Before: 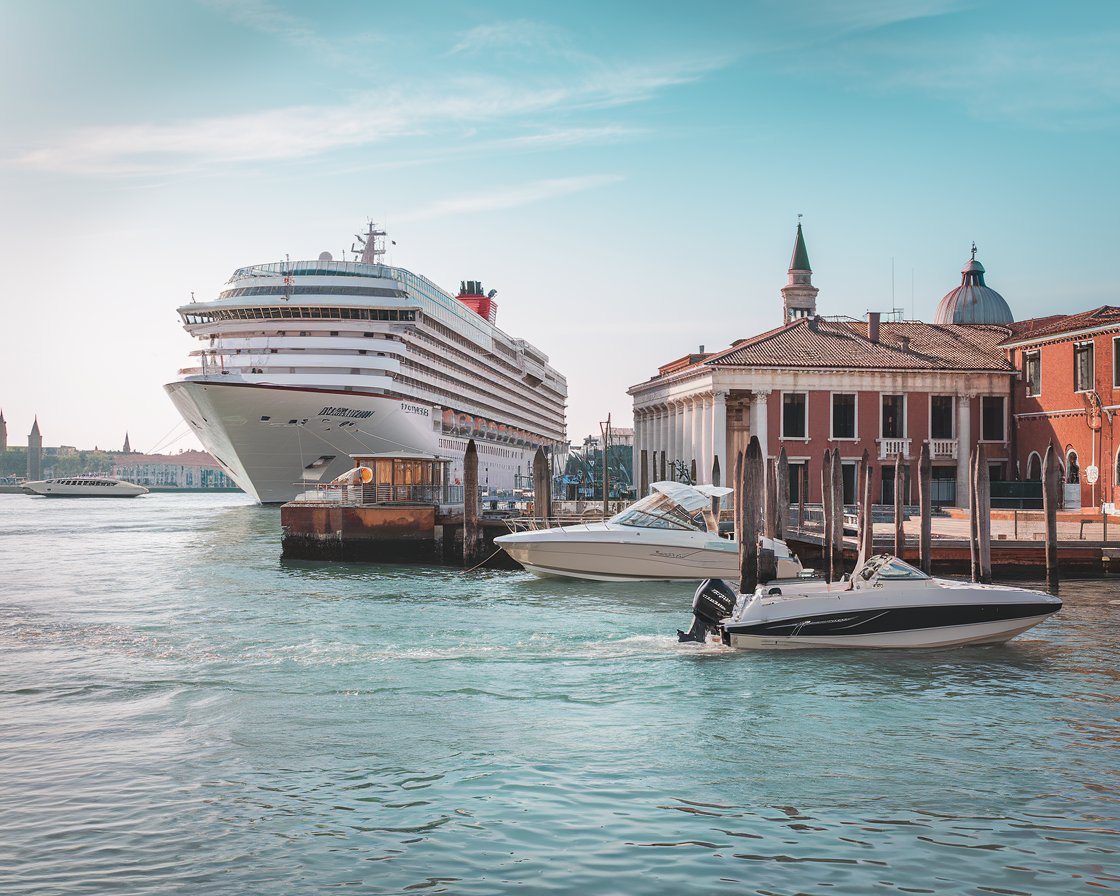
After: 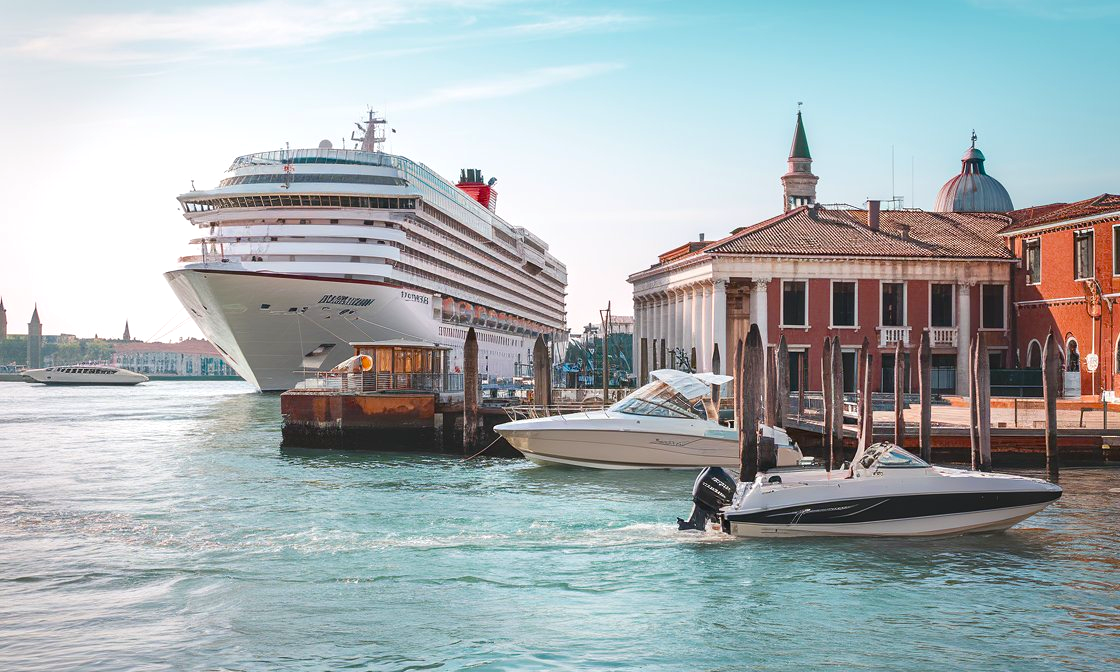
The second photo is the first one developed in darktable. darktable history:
crop and rotate: top 12.5%, bottom 12.5%
color balance rgb: linear chroma grading › shadows 16%, perceptual saturation grading › global saturation 8%, perceptual saturation grading › shadows 4%, perceptual brilliance grading › global brilliance 2%, perceptual brilliance grading › highlights 8%, perceptual brilliance grading › shadows -4%, global vibrance 16%, saturation formula JzAzBz (2021)
